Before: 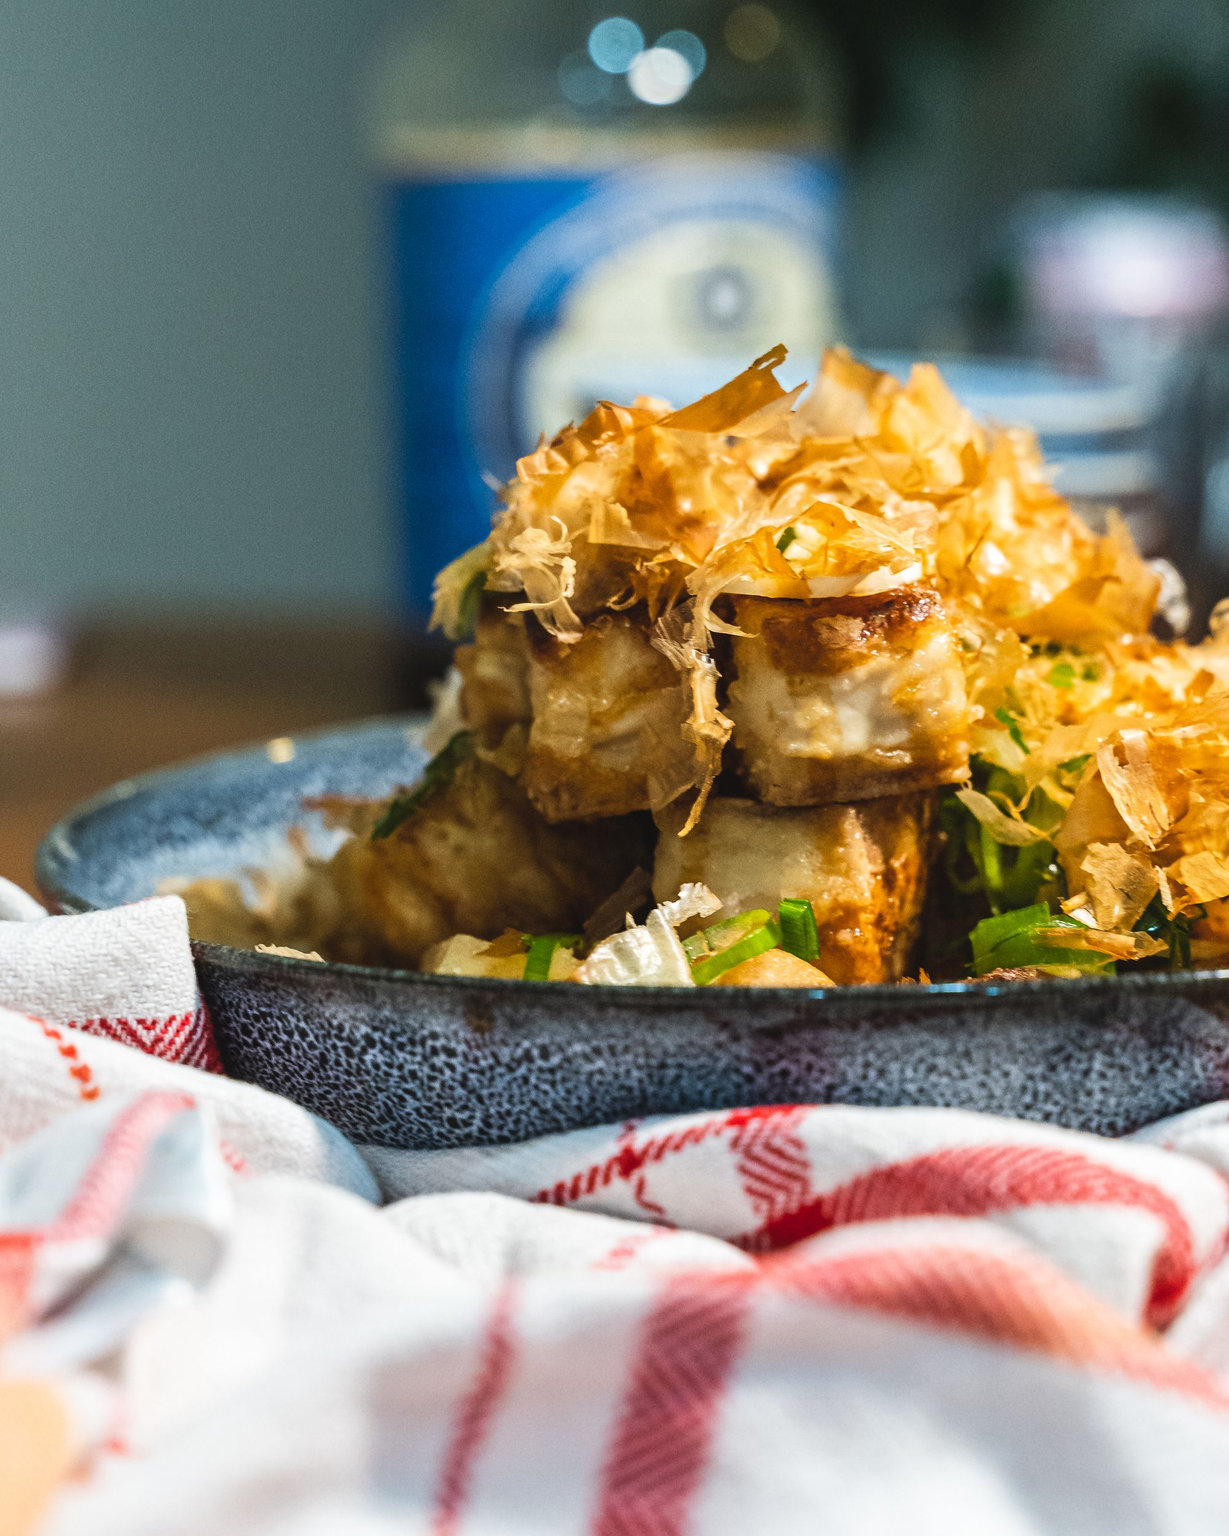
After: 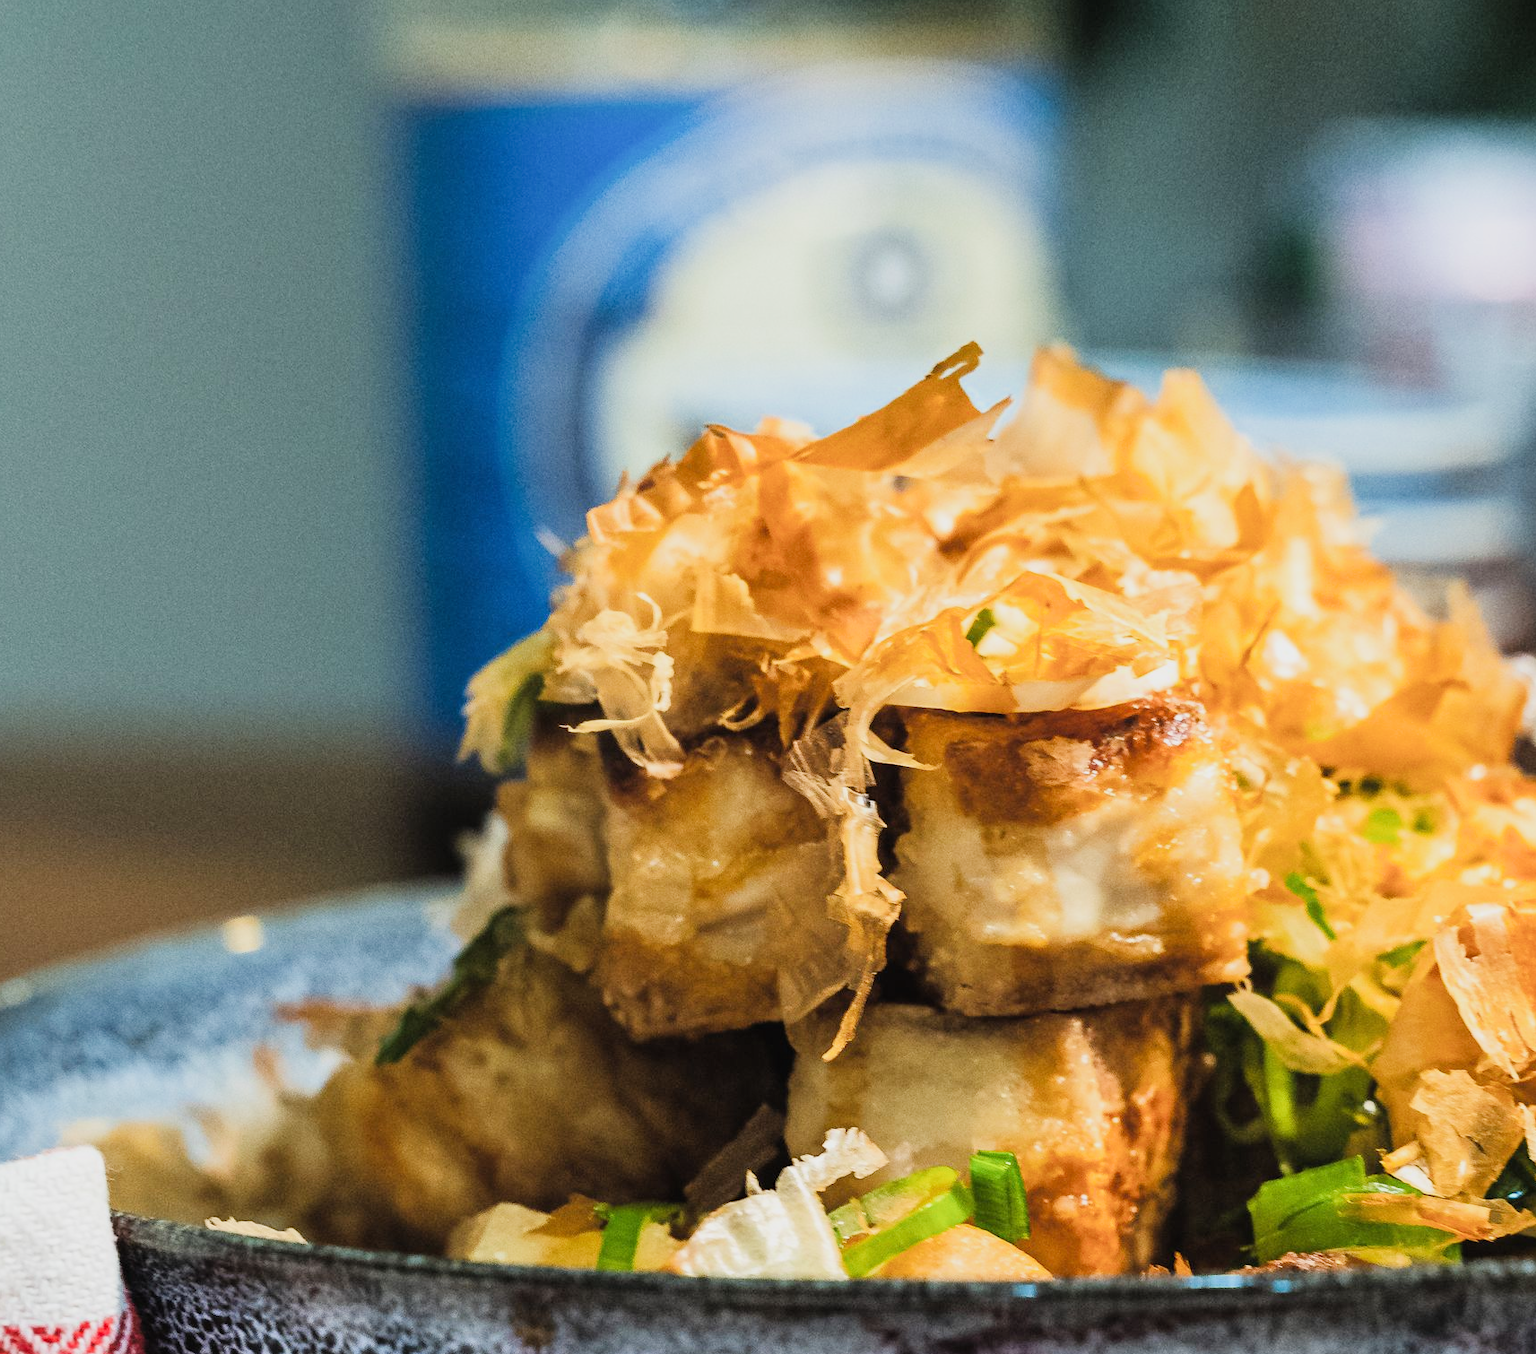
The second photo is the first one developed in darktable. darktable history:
crop and rotate: left 9.345%, top 7.22%, right 4.982%, bottom 32.331%
filmic rgb: black relative exposure -7.65 EV, white relative exposure 4.56 EV, hardness 3.61, contrast 1.05
exposure: black level correction 0, exposure 0.7 EV, compensate exposure bias true, compensate highlight preservation false
